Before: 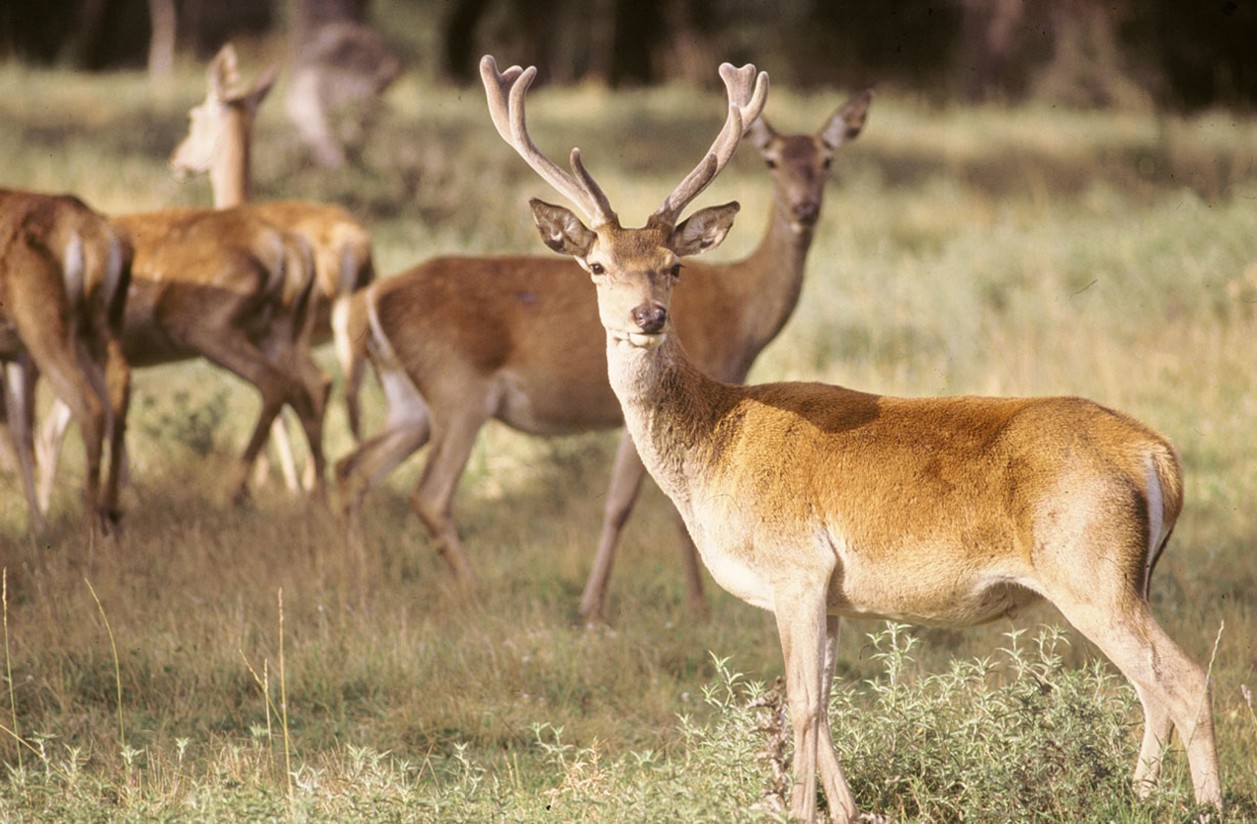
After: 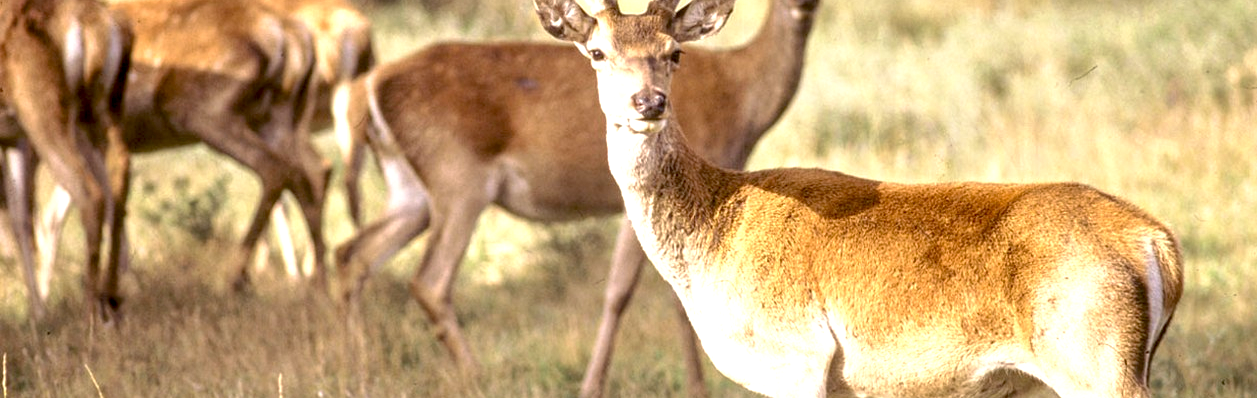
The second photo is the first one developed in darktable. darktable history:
local contrast: detail 130%
exposure: black level correction 0.001, exposure 0.5 EV, compensate exposure bias true, compensate highlight preservation false
white balance: emerald 1
base curve: curves: ch0 [(0.017, 0) (0.425, 0.441) (0.844, 0.933) (1, 1)], preserve colors none
crop and rotate: top 26.056%, bottom 25.543%
